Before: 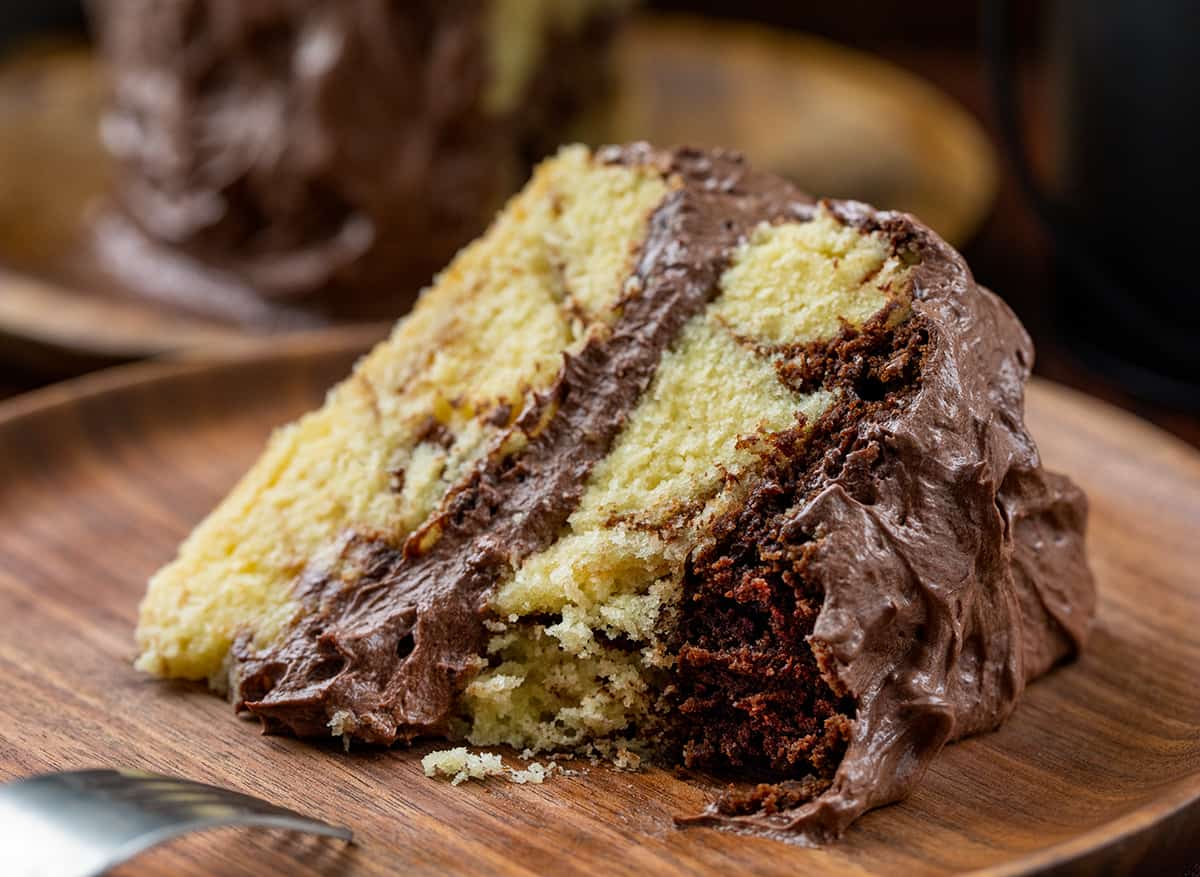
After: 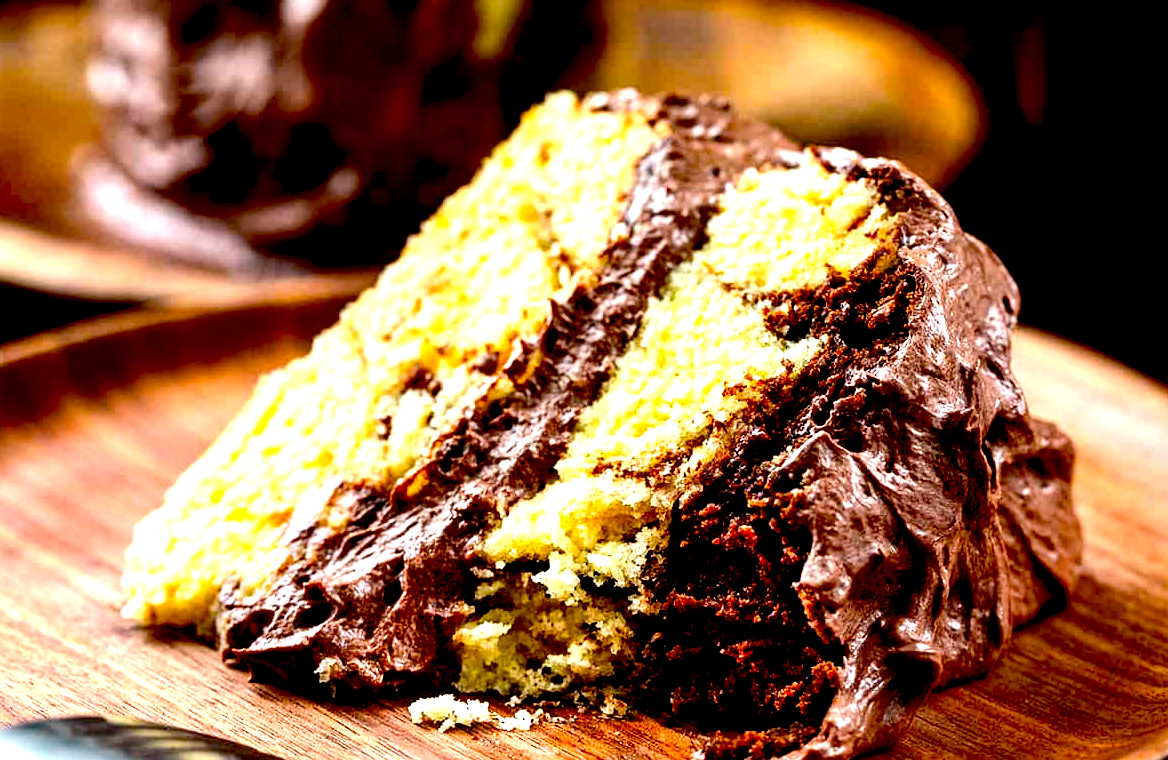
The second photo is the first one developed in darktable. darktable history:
crop: left 1.135%, top 6.133%, right 1.526%, bottom 7.124%
exposure: black level correction 0.036, exposure 0.902 EV, compensate exposure bias true, compensate highlight preservation false
tone equalizer: -8 EV -0.776 EV, -7 EV -0.732 EV, -6 EV -0.616 EV, -5 EV -0.386 EV, -3 EV 0.402 EV, -2 EV 0.6 EV, -1 EV 0.689 EV, +0 EV 0.762 EV, edges refinement/feathering 500, mask exposure compensation -1.57 EV, preserve details no
